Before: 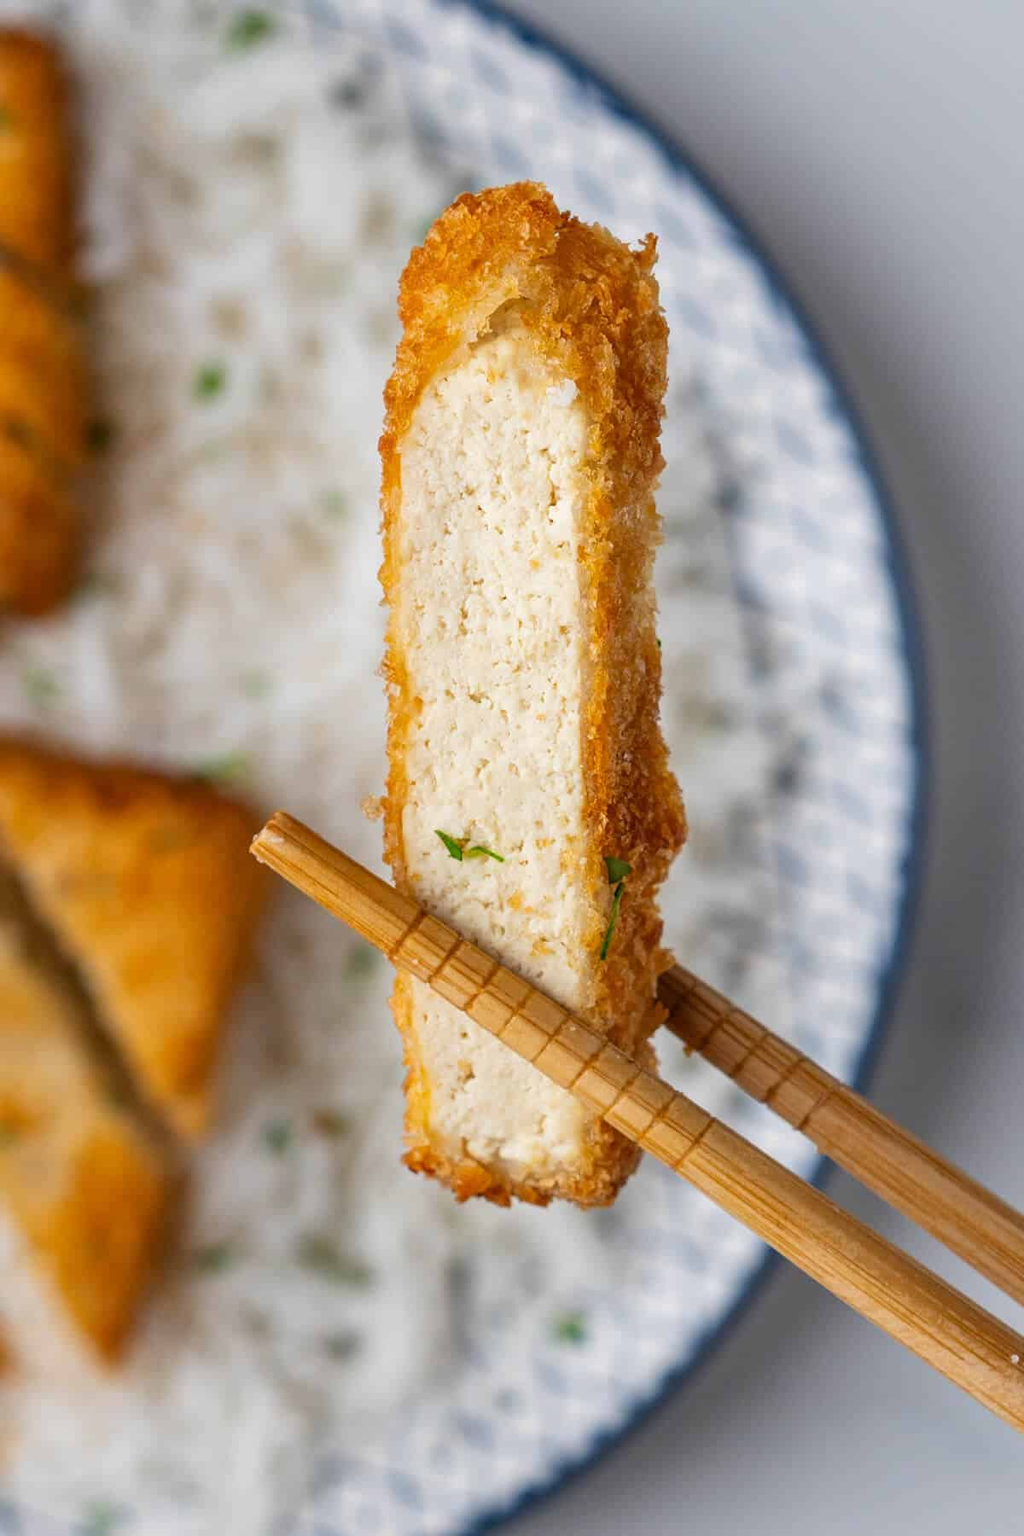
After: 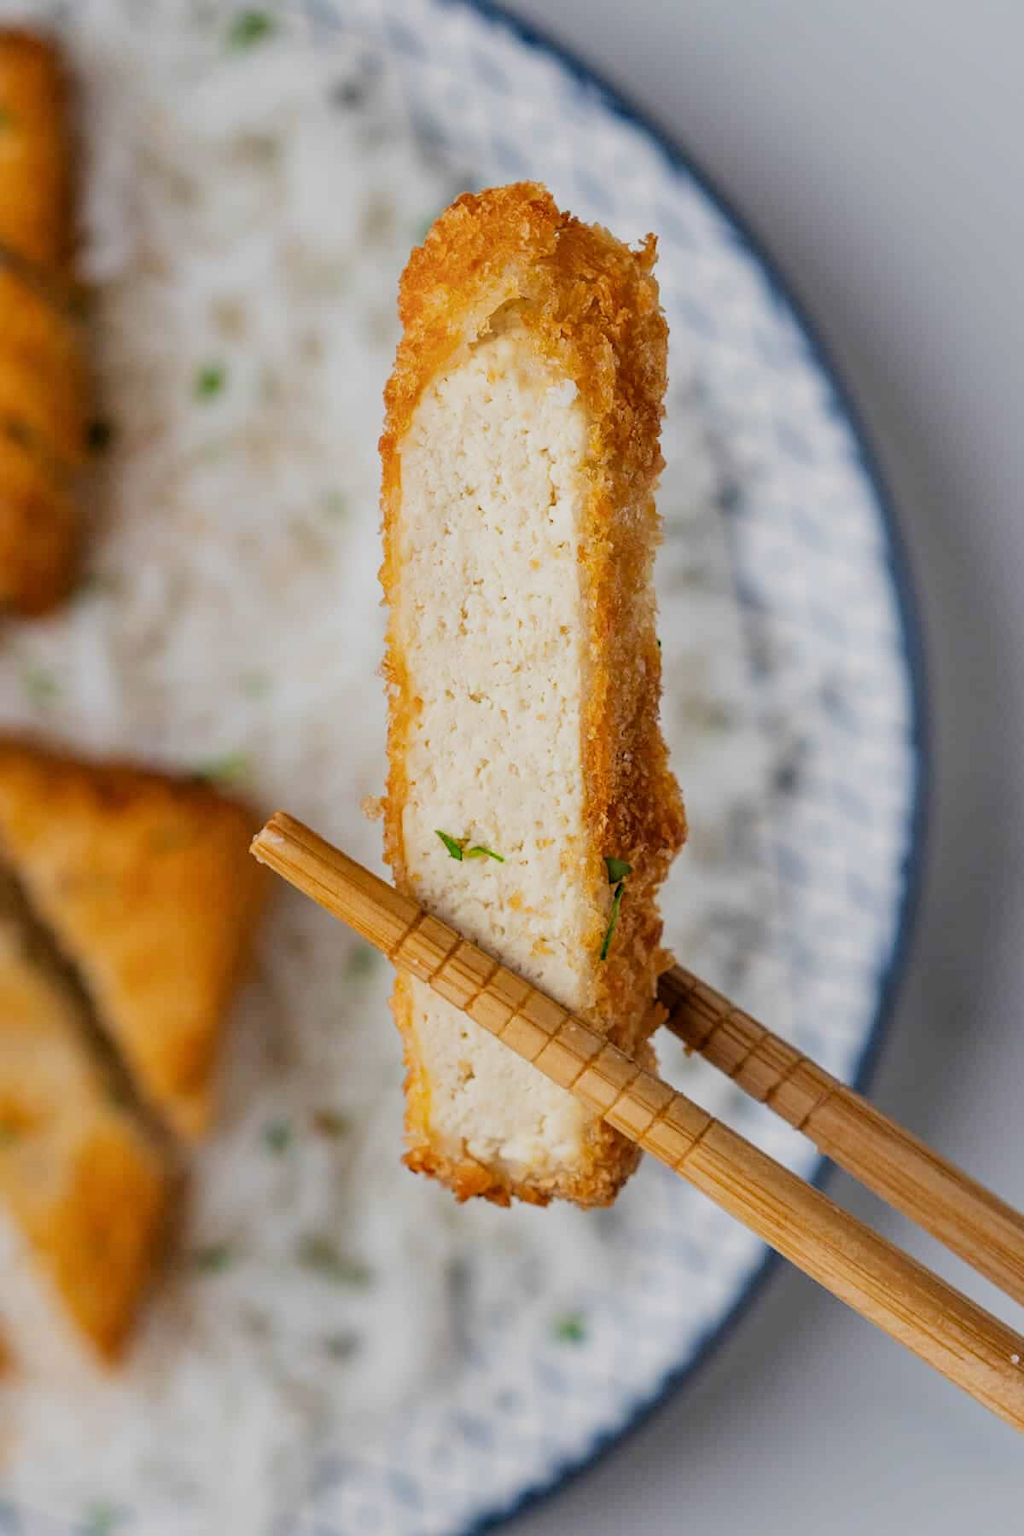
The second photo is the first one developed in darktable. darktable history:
filmic rgb: black relative exposure -7.93 EV, white relative exposure 4.18 EV, hardness 4.03, latitude 52.2%, contrast 1.013, shadows ↔ highlights balance 5.78%
